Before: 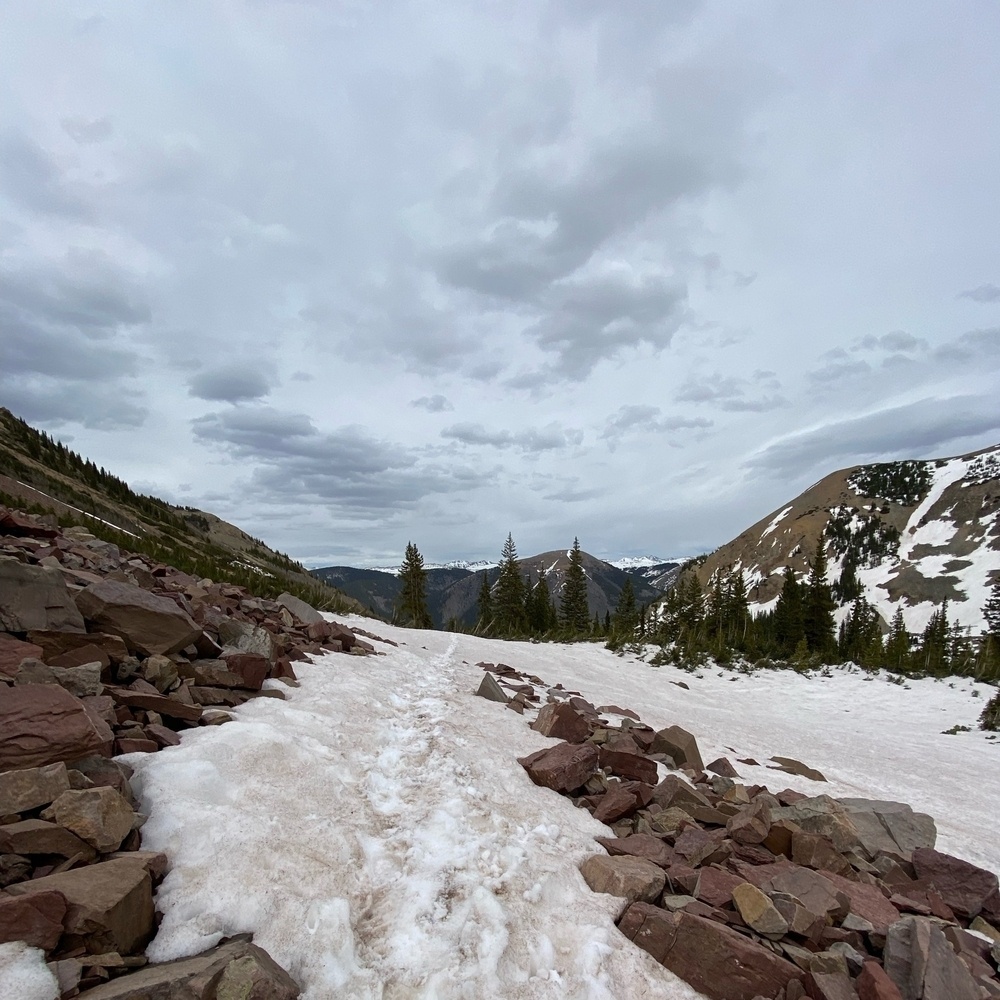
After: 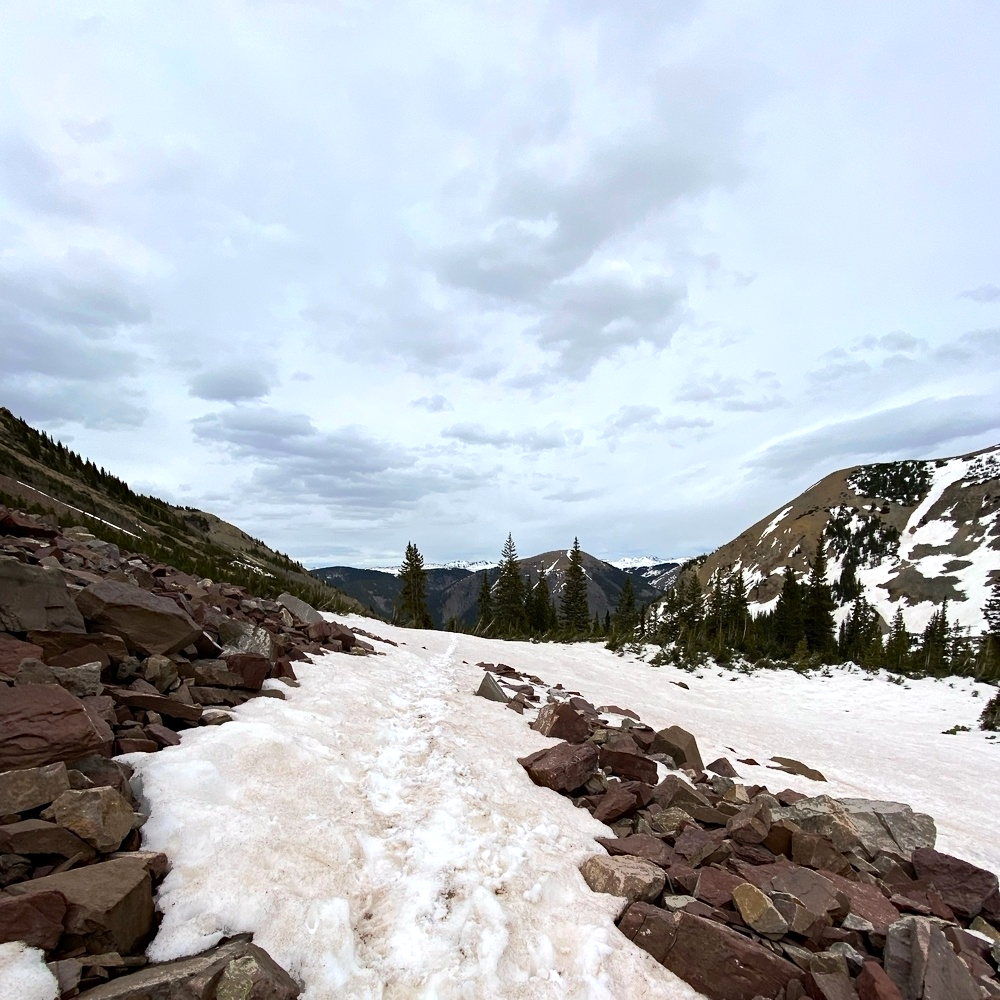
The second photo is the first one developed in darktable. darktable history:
tone curve: curves: ch0 [(0, 0) (0.003, 0.003) (0.011, 0.011) (0.025, 0.024) (0.044, 0.043) (0.069, 0.067) (0.1, 0.096) (0.136, 0.131) (0.177, 0.171) (0.224, 0.216) (0.277, 0.267) (0.335, 0.323) (0.399, 0.384) (0.468, 0.451) (0.543, 0.678) (0.623, 0.734) (0.709, 0.795) (0.801, 0.859) (0.898, 0.928) (1, 1)], color space Lab, independent channels, preserve colors none
haze removal: compatibility mode true, adaptive false
tone equalizer: -8 EV -0.43 EV, -7 EV -0.359 EV, -6 EV -0.307 EV, -5 EV -0.199 EV, -3 EV 0.196 EV, -2 EV 0.336 EV, -1 EV 0.396 EV, +0 EV 0.39 EV, mask exposure compensation -0.507 EV
